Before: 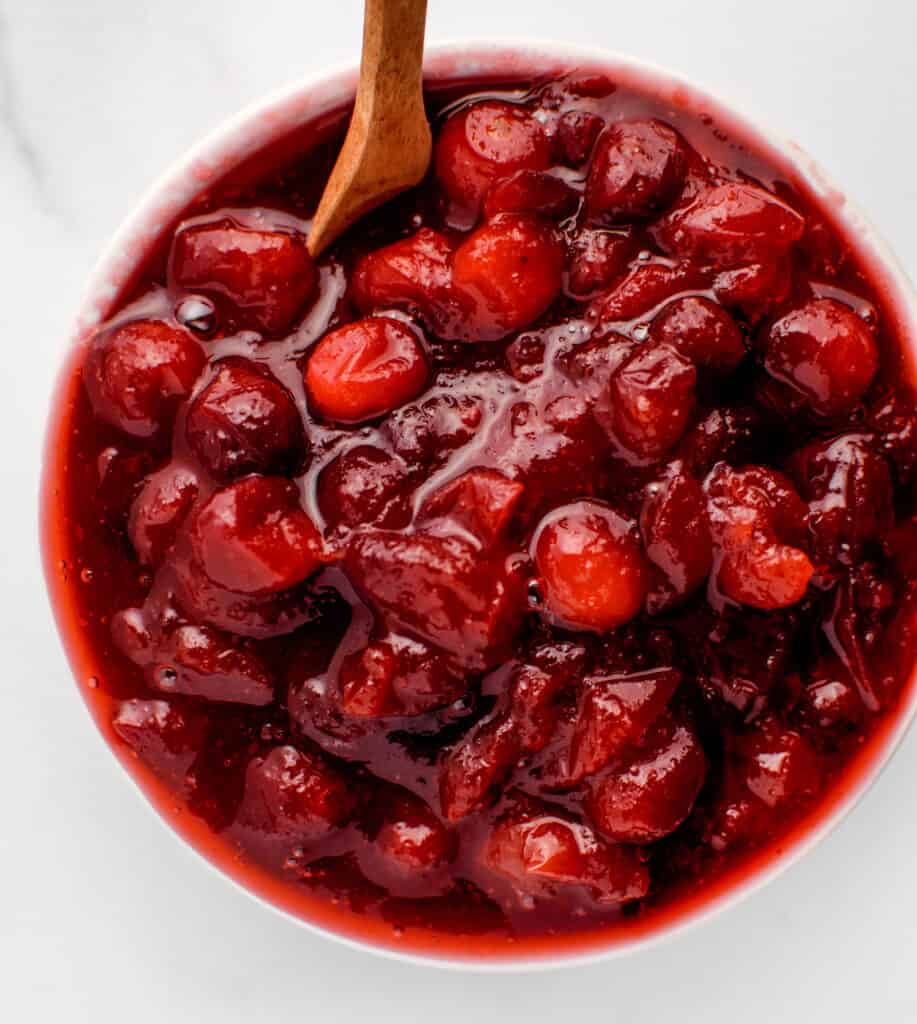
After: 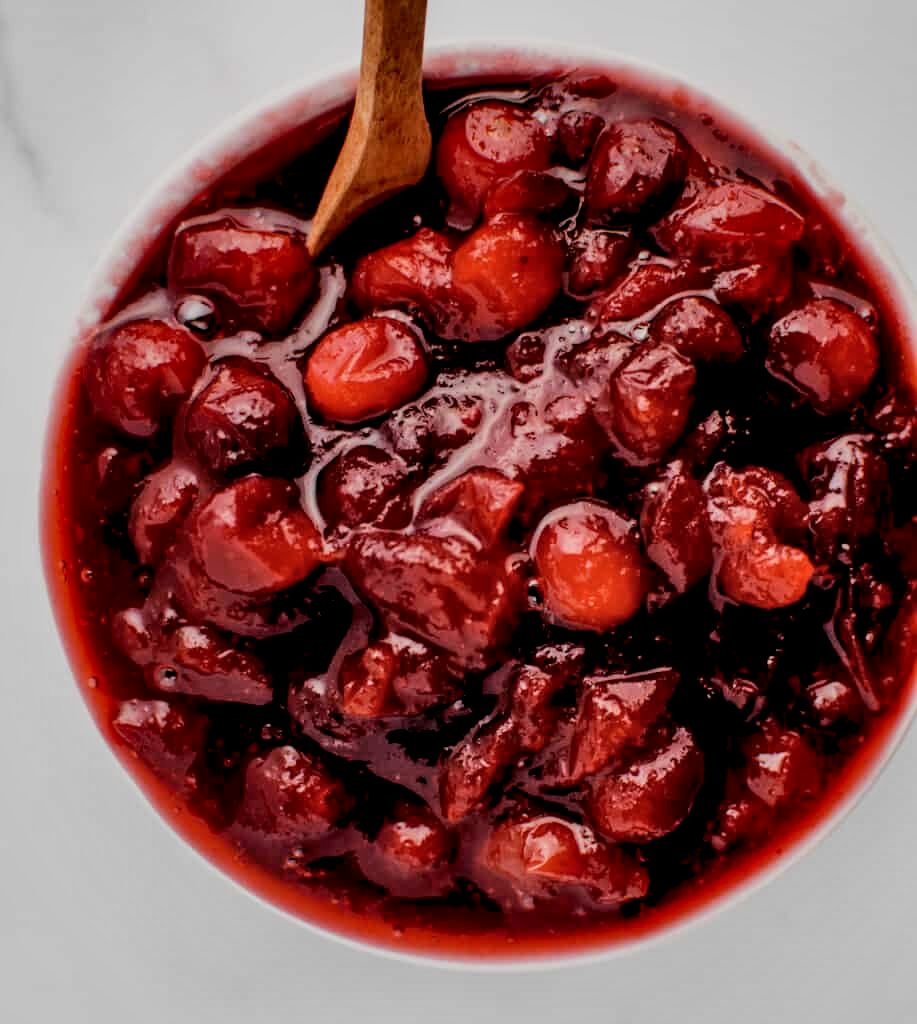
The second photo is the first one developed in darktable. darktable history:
sharpen: radius 2.883, amount 0.868, threshold 47.523
local contrast: highlights 25%, shadows 75%, midtone range 0.75
exposure: compensate highlight preservation false
tone equalizer: -8 EV 0.25 EV, -7 EV 0.417 EV, -6 EV 0.417 EV, -5 EV 0.25 EV, -3 EV -0.25 EV, -2 EV -0.417 EV, -1 EV -0.417 EV, +0 EV -0.25 EV, edges refinement/feathering 500, mask exposure compensation -1.57 EV, preserve details guided filter
shadows and highlights: shadows 32, highlights -32, soften with gaussian
filmic rgb: black relative exposure -5 EV, hardness 2.88, contrast 1.3, highlights saturation mix -30%
